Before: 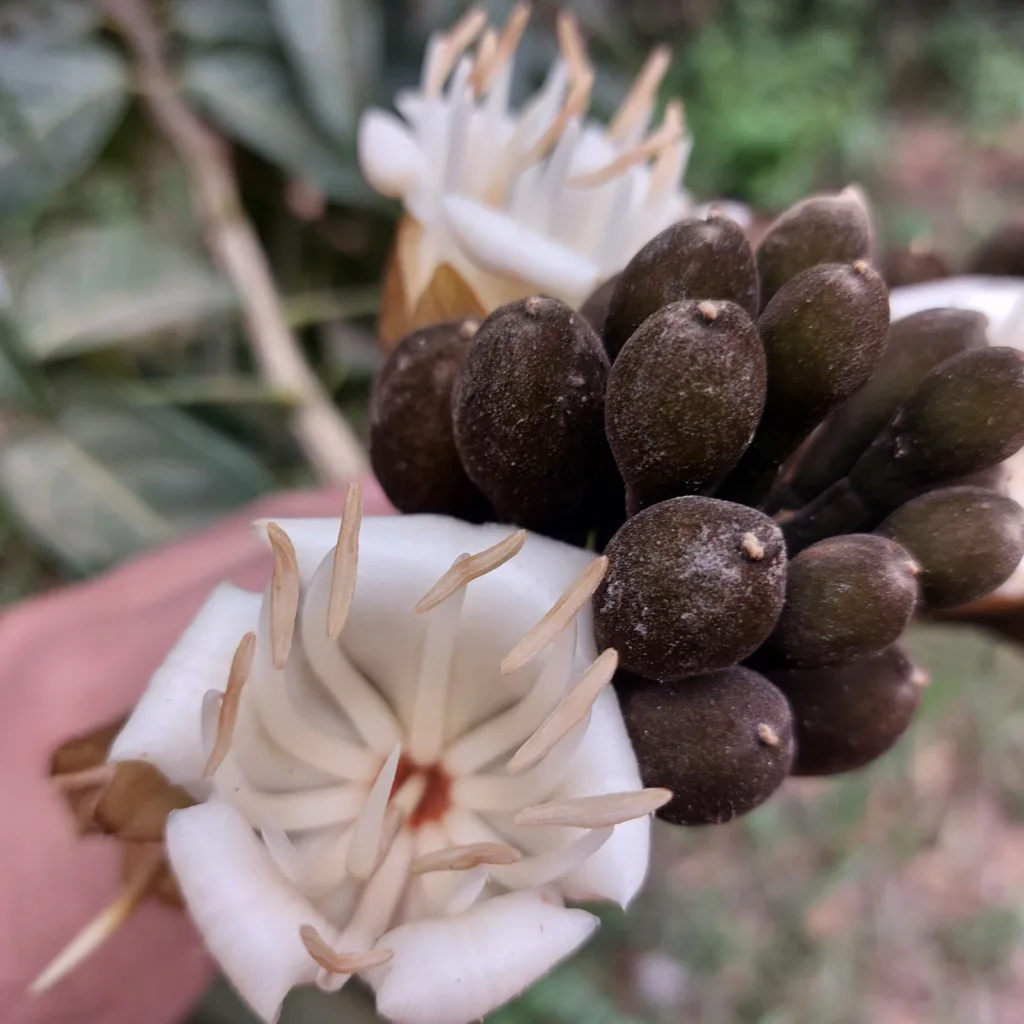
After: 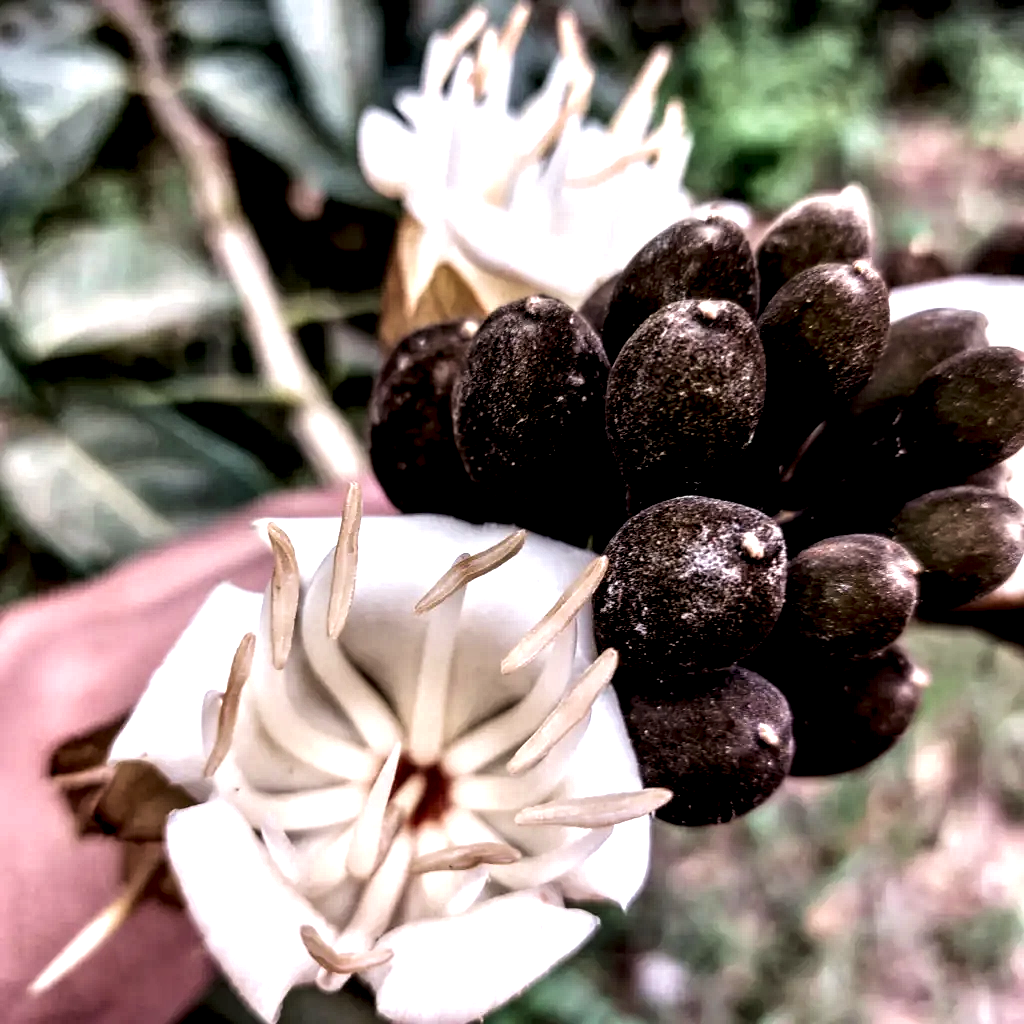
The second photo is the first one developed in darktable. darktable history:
local contrast: highlights 119%, shadows 44%, detail 291%
velvia: on, module defaults
